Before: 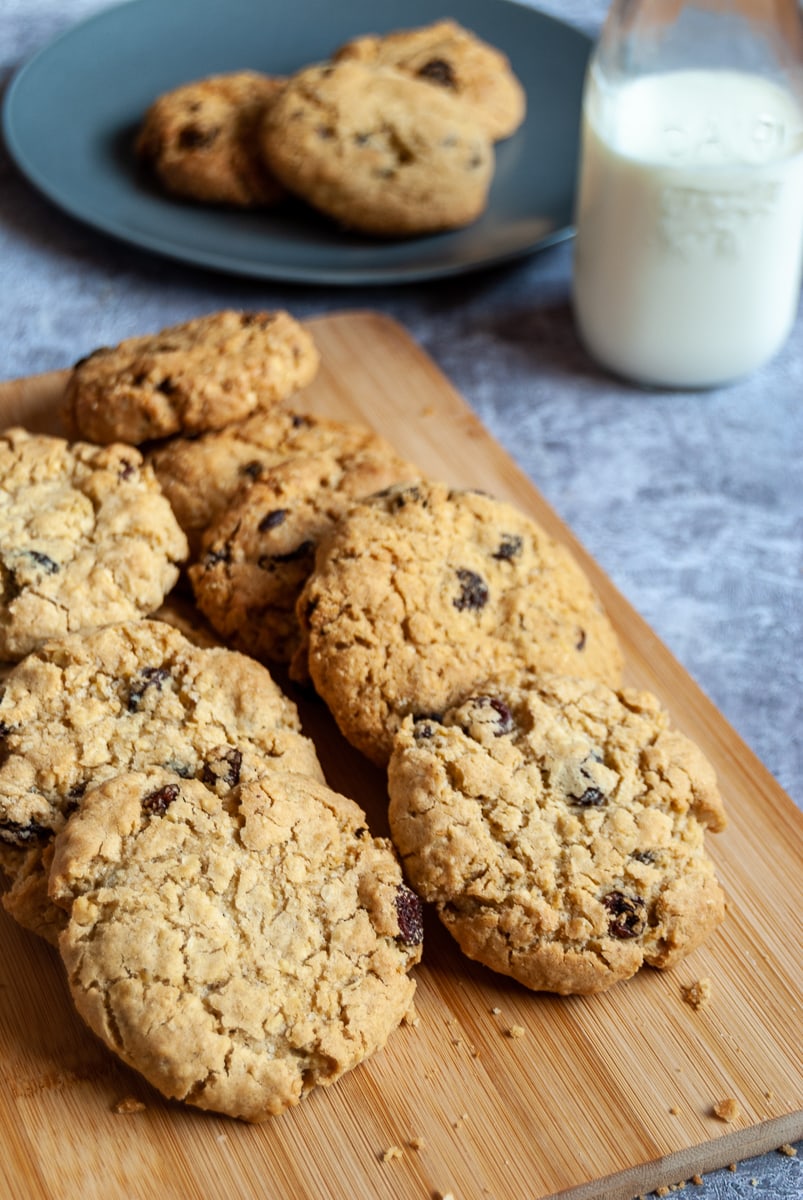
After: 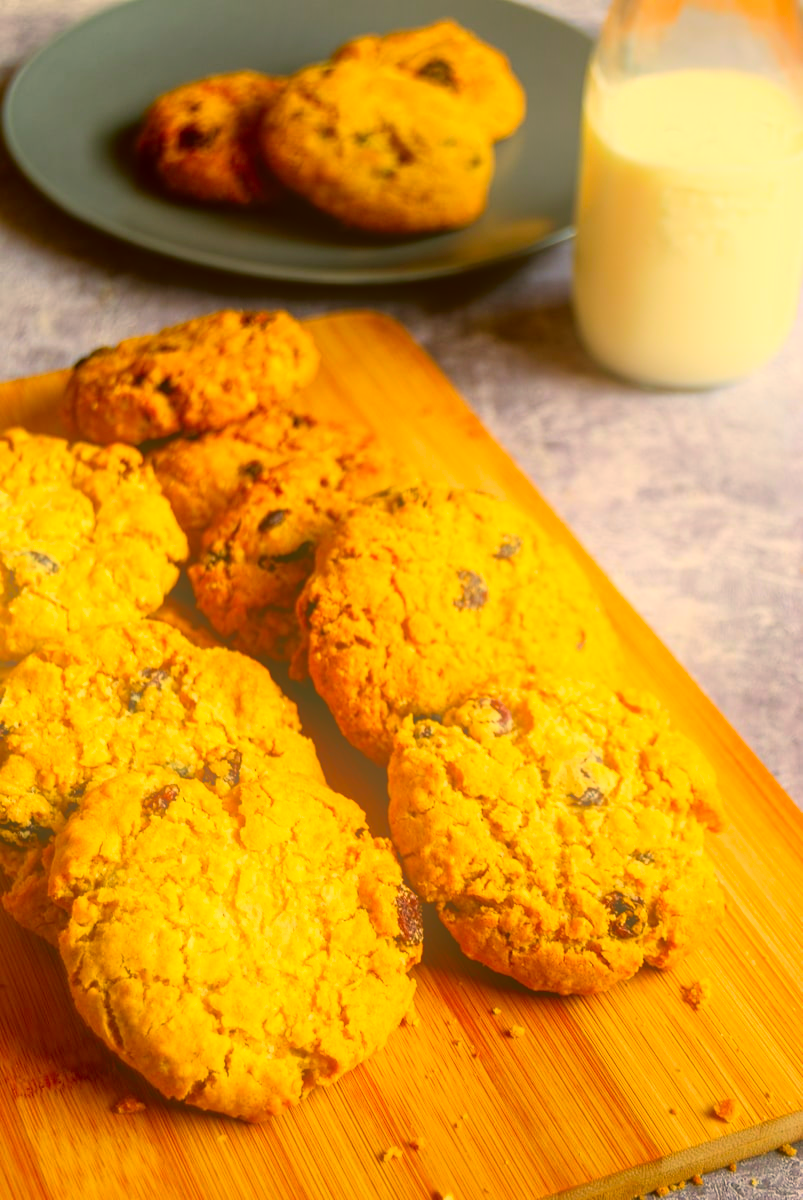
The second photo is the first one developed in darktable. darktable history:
color correction: highlights a* 10.44, highlights b* 30.04, shadows a* 2.73, shadows b* 17.51, saturation 1.72
bloom: threshold 82.5%, strength 16.25%
